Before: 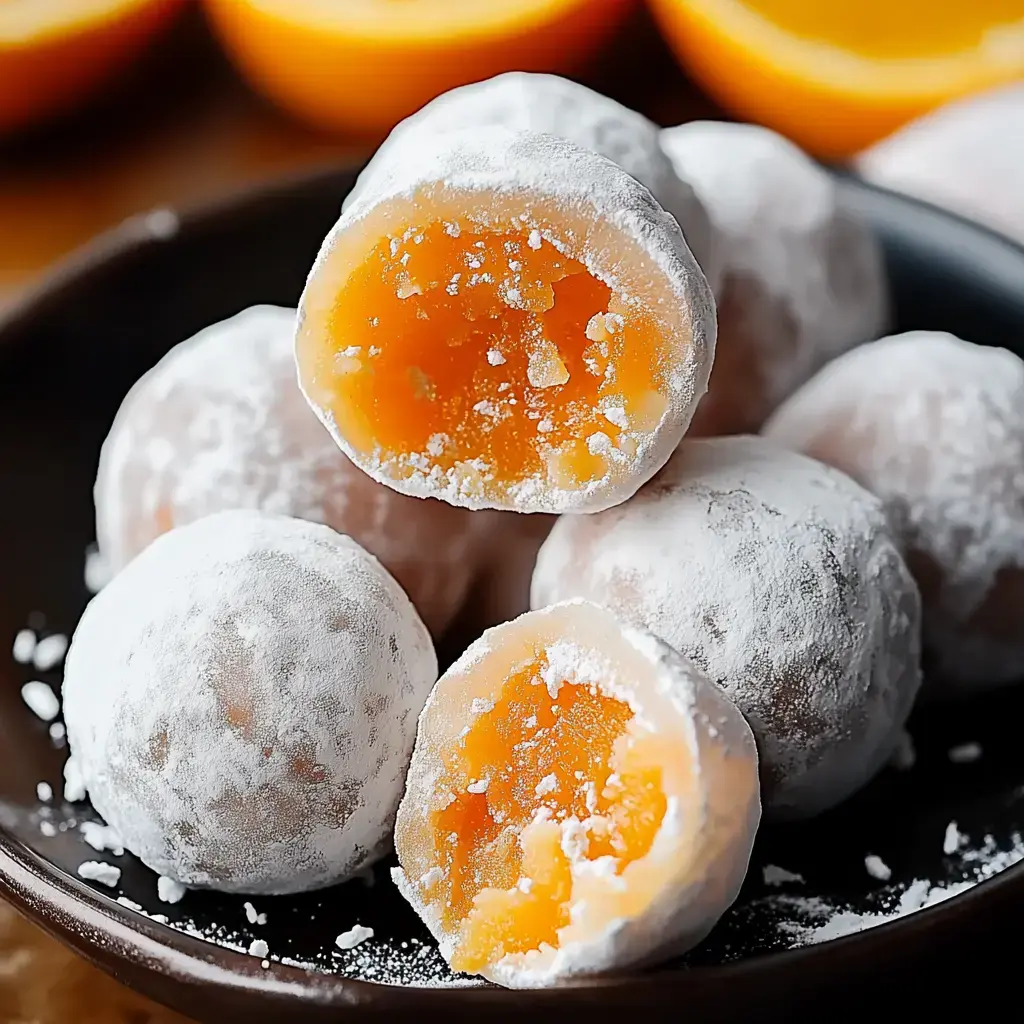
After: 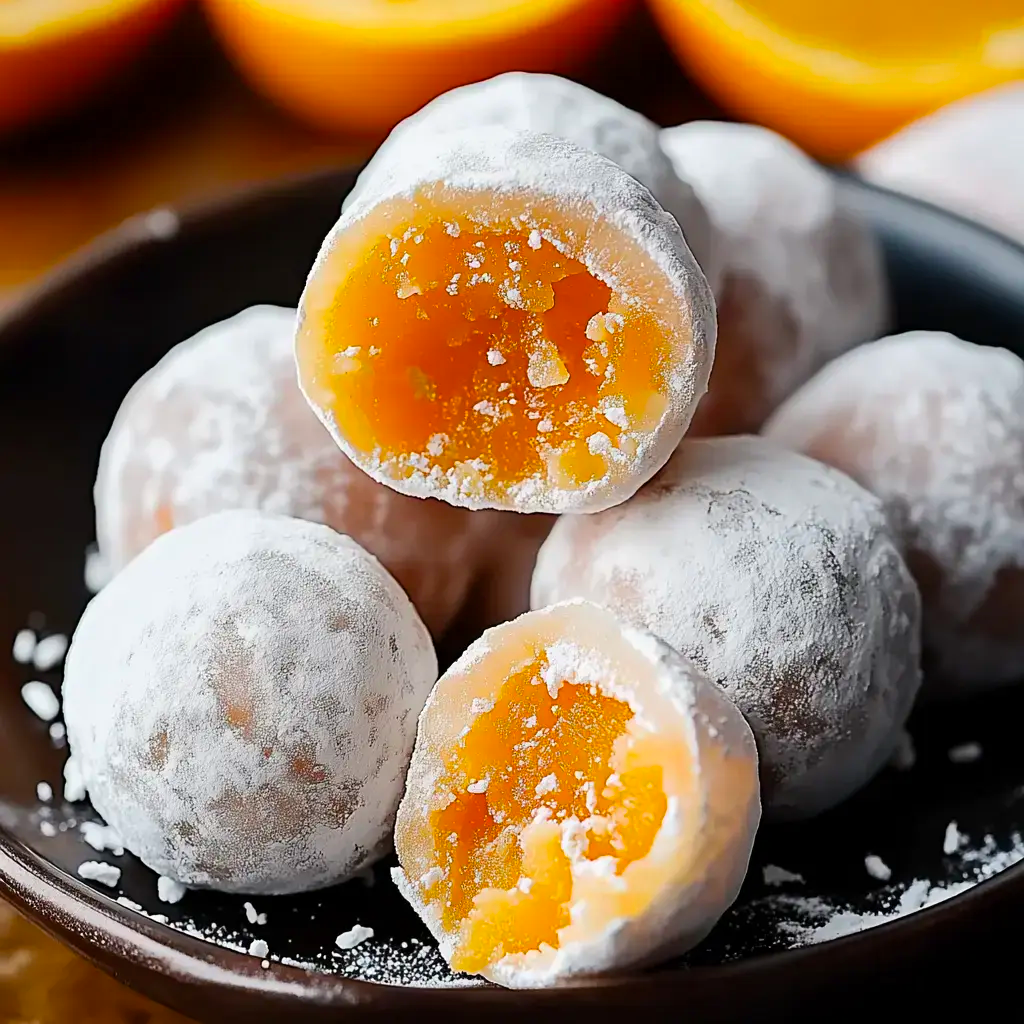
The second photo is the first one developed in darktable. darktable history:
color balance rgb: perceptual saturation grading › global saturation 25.478%, global vibrance 20%
